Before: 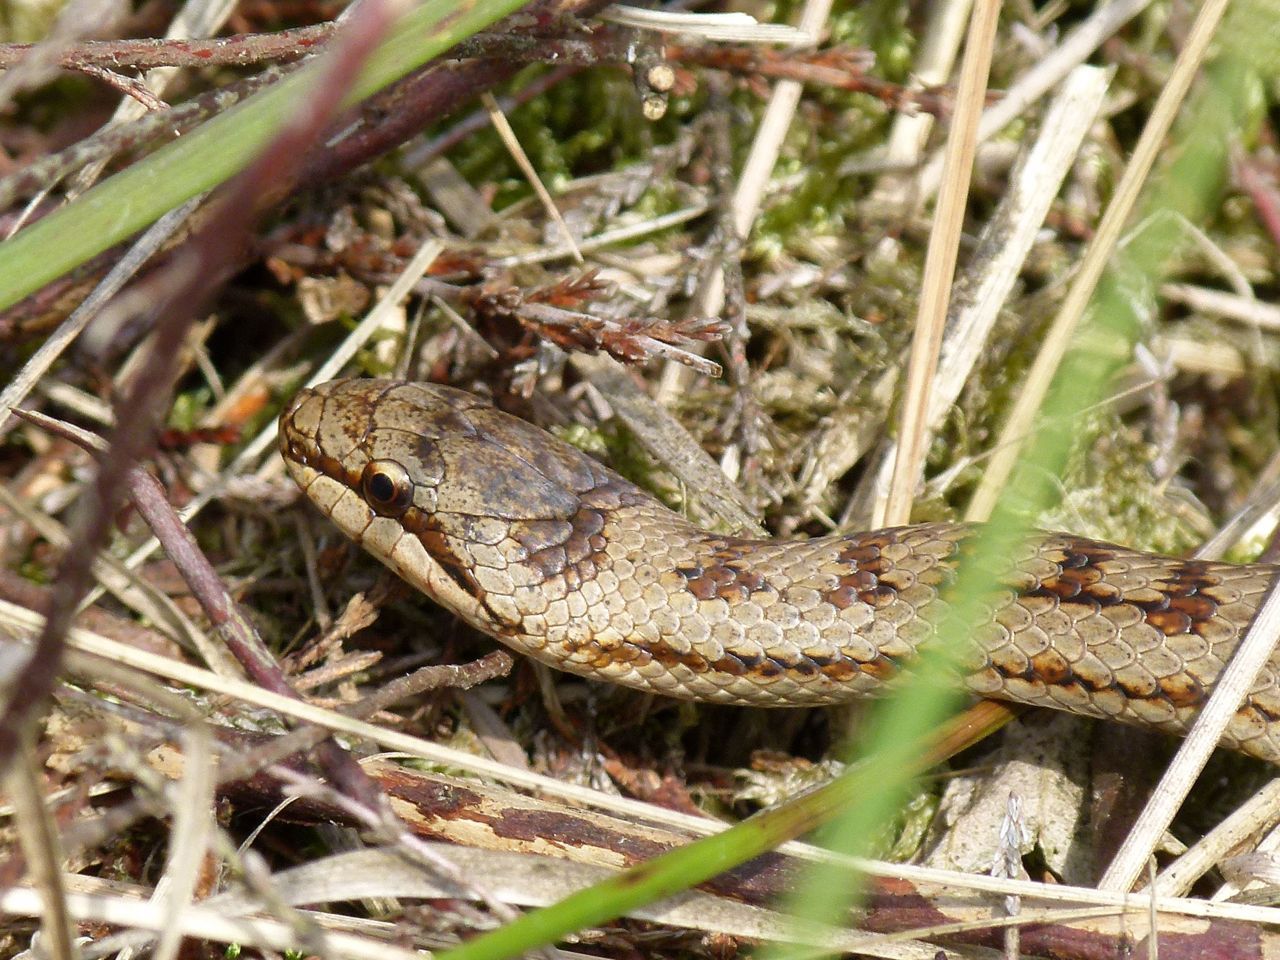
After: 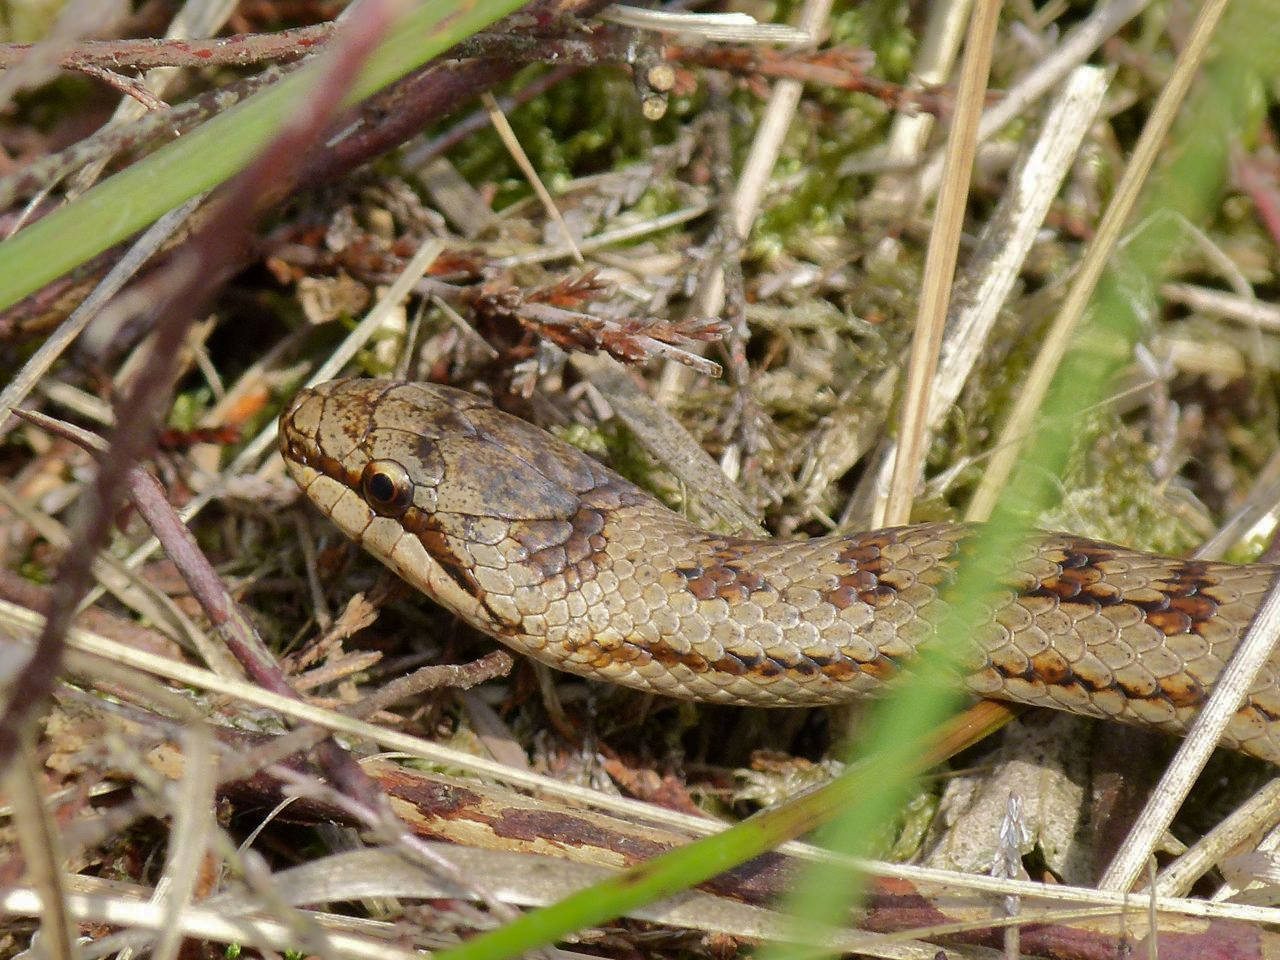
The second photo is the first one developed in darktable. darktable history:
shadows and highlights: shadows -18.3, highlights -73.69
